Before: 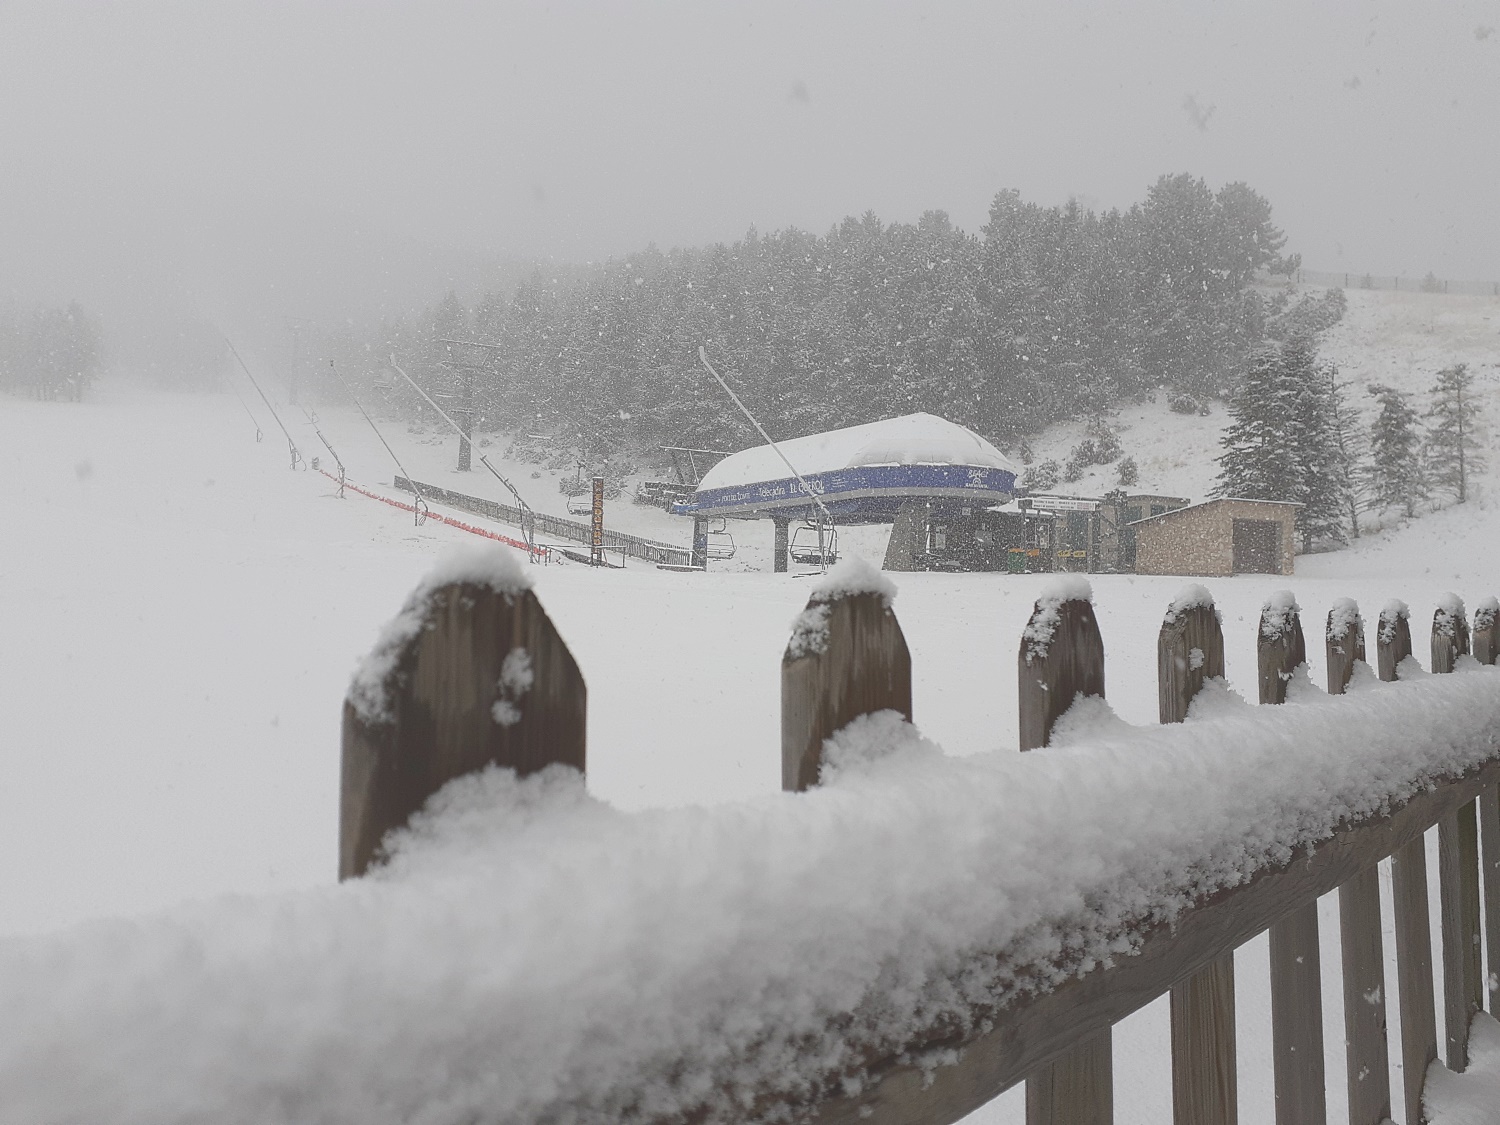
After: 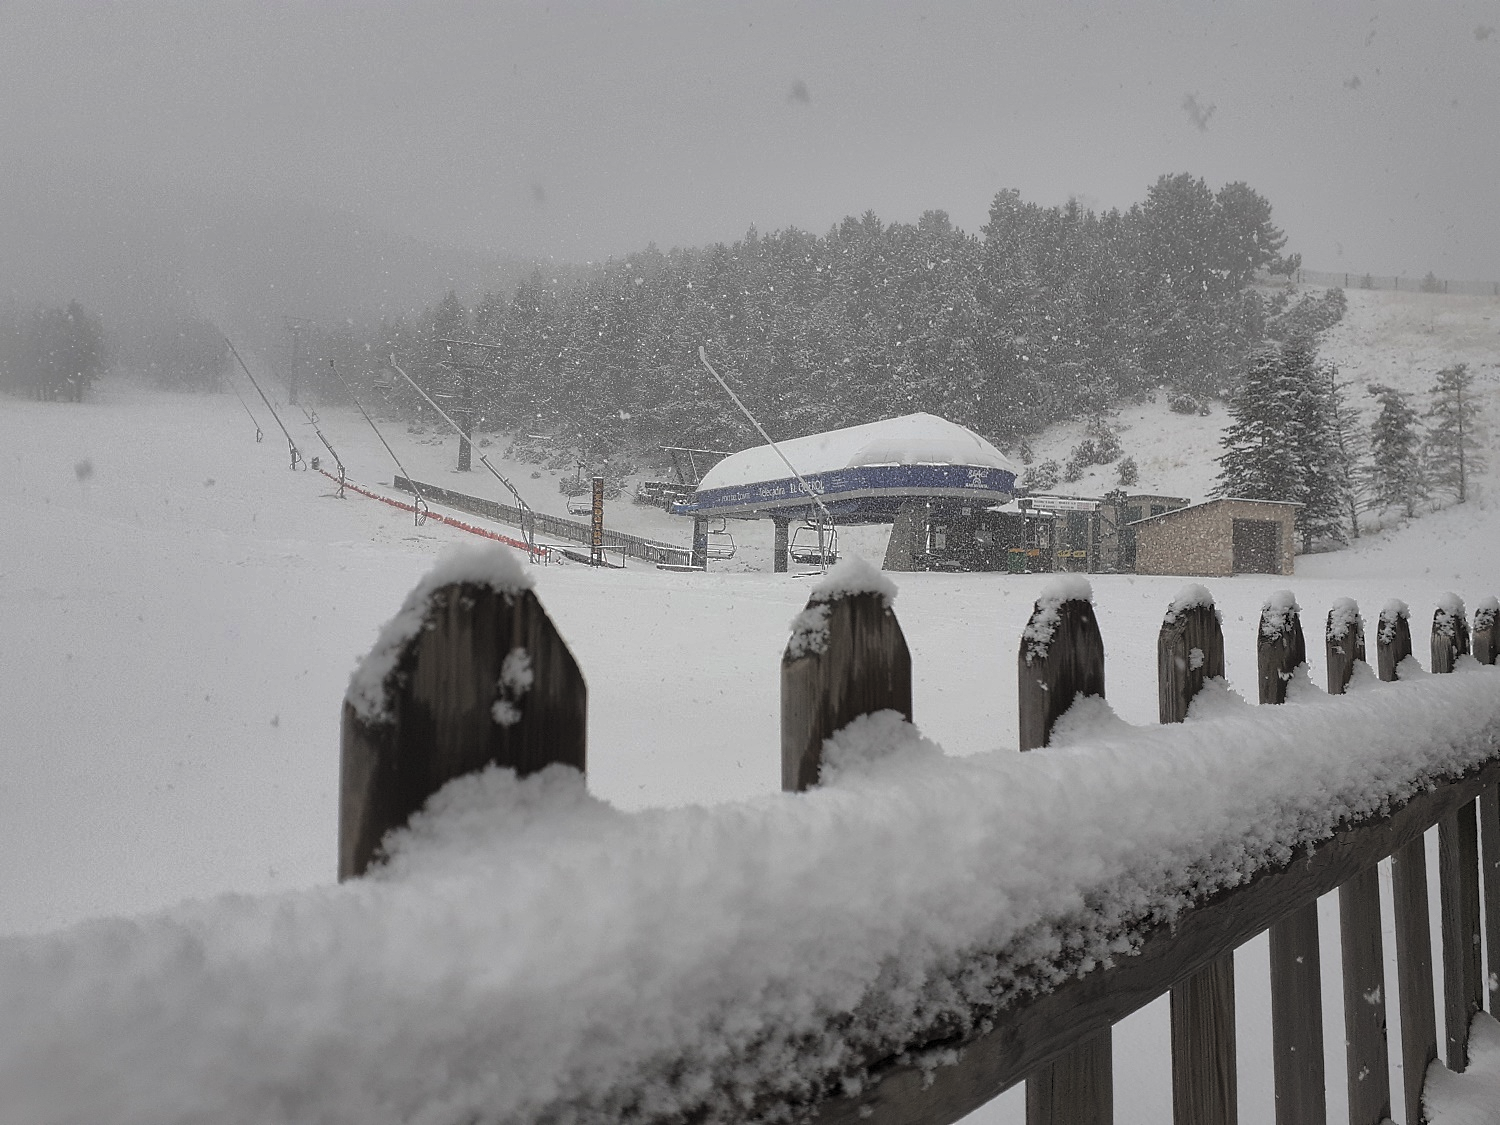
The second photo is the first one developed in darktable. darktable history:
shadows and highlights: shadows 25, highlights -70
exposure: black level correction 0.001, exposure 0.191 EV, compensate highlight preservation false
levels: mode automatic, black 0.023%, white 99.97%, levels [0.062, 0.494, 0.925]
